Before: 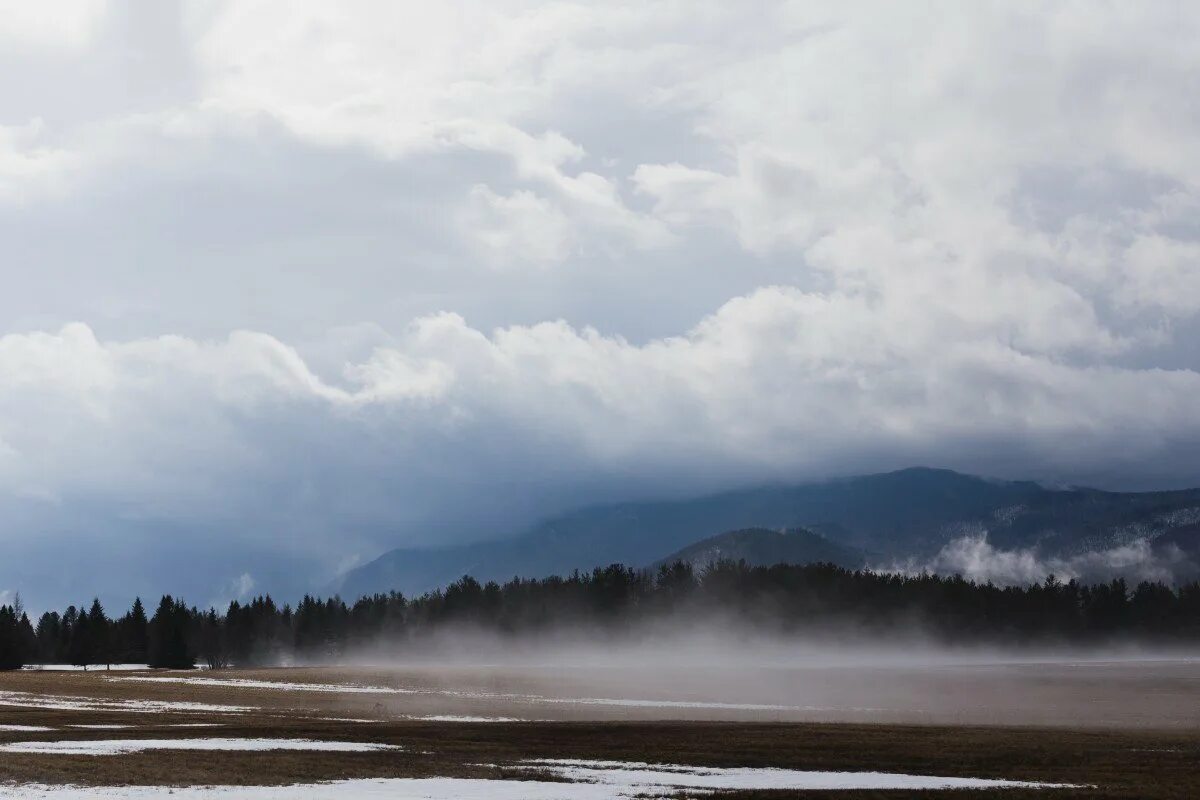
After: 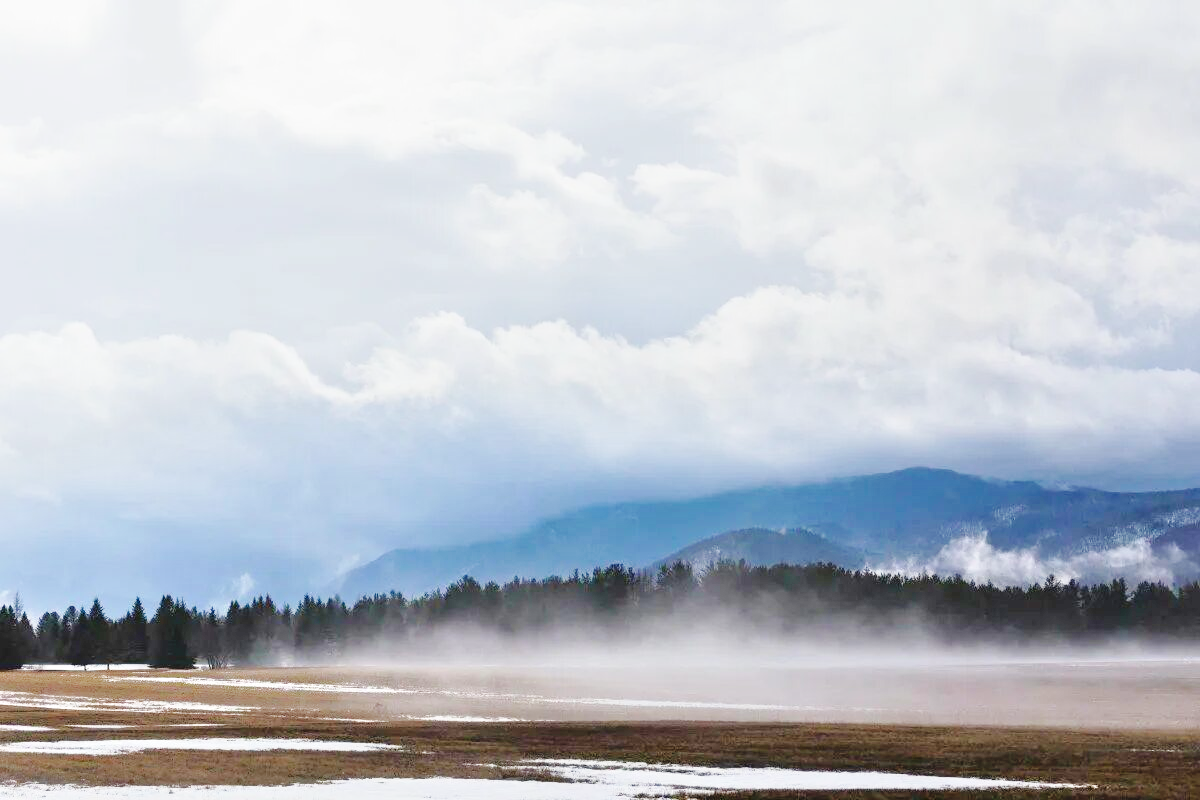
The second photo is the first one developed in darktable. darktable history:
shadows and highlights: shadows 13.51, white point adjustment 1.12, highlights -0.566, soften with gaussian
tone equalizer: -8 EV 1.98 EV, -7 EV 2 EV, -6 EV 1.99 EV, -5 EV 1.99 EV, -4 EV 1.99 EV, -3 EV 1.48 EV, -2 EV 0.977 EV, -1 EV 0.525 EV
base curve: curves: ch0 [(0, 0) (0.032, 0.025) (0.121, 0.166) (0.206, 0.329) (0.605, 0.79) (1, 1)], exposure shift 0.01, preserve colors none
